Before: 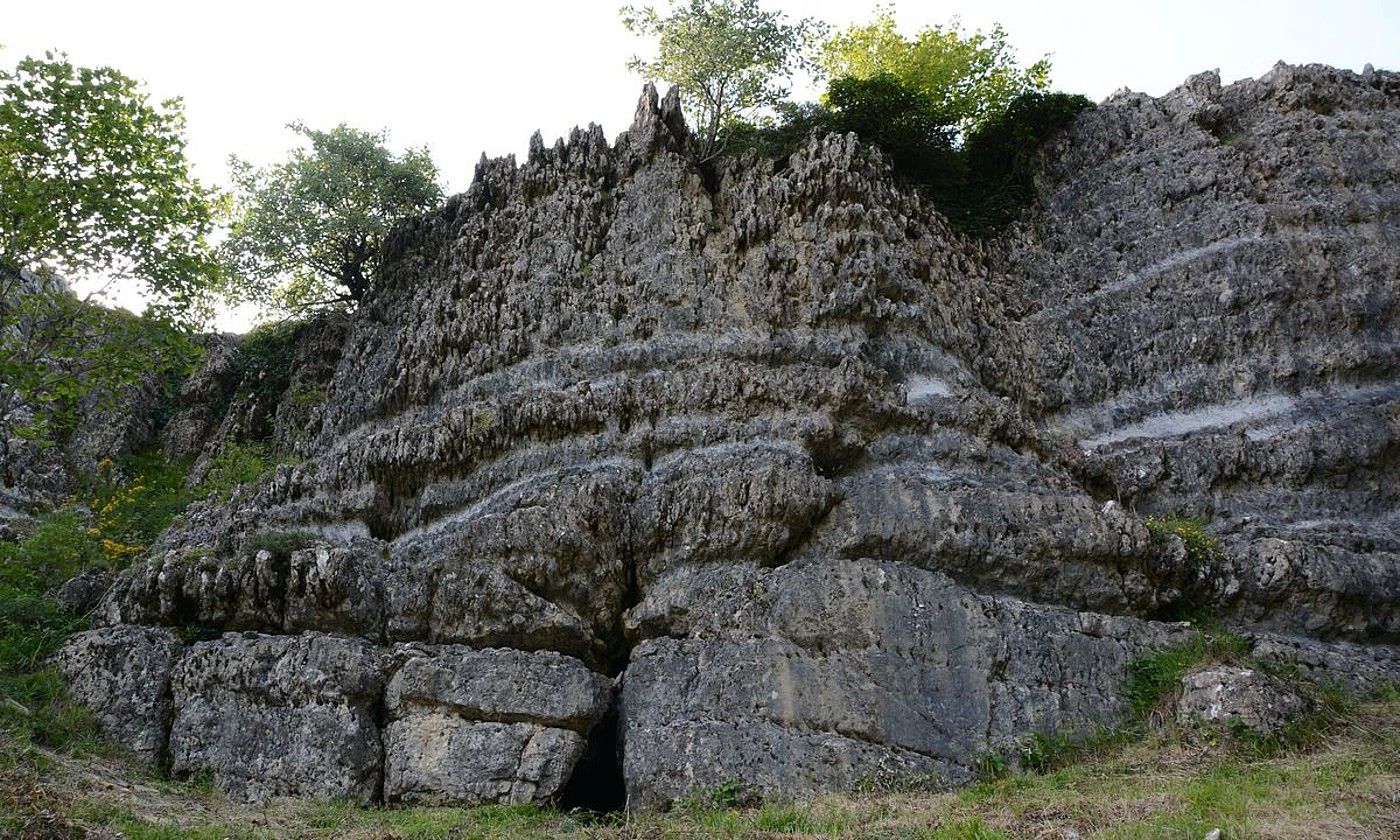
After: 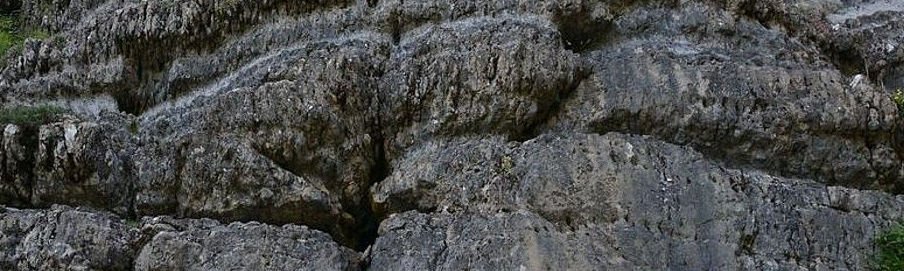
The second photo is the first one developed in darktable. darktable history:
crop: left 18.033%, top 50.758%, right 17.375%, bottom 16.935%
